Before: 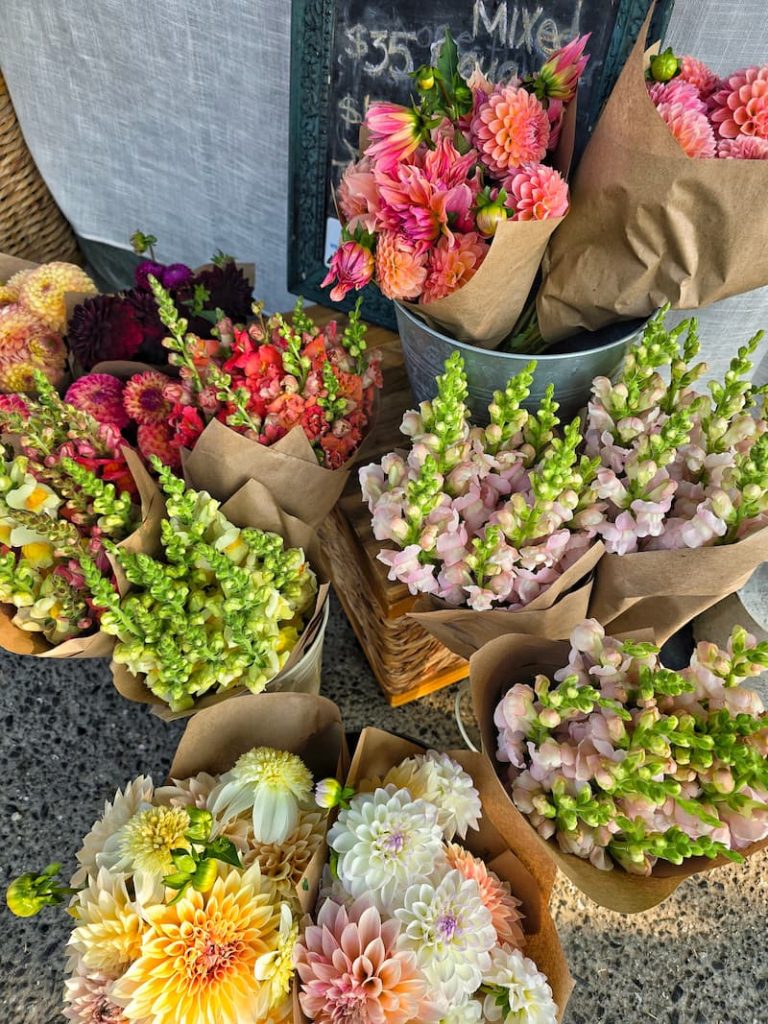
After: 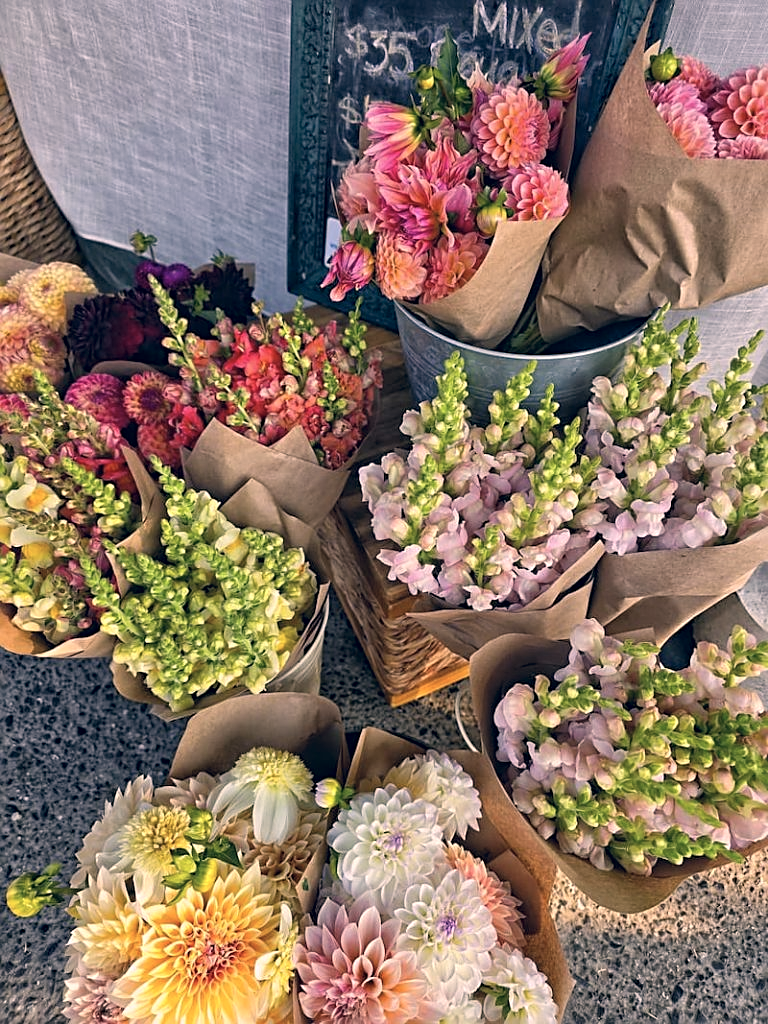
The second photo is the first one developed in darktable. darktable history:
exposure: black level correction 0.001, compensate exposure bias true, compensate highlight preservation false
sharpen: on, module defaults
color correction: highlights a* 14.42, highlights b* 5.81, shadows a* -5.1, shadows b* -15.76, saturation 0.827
